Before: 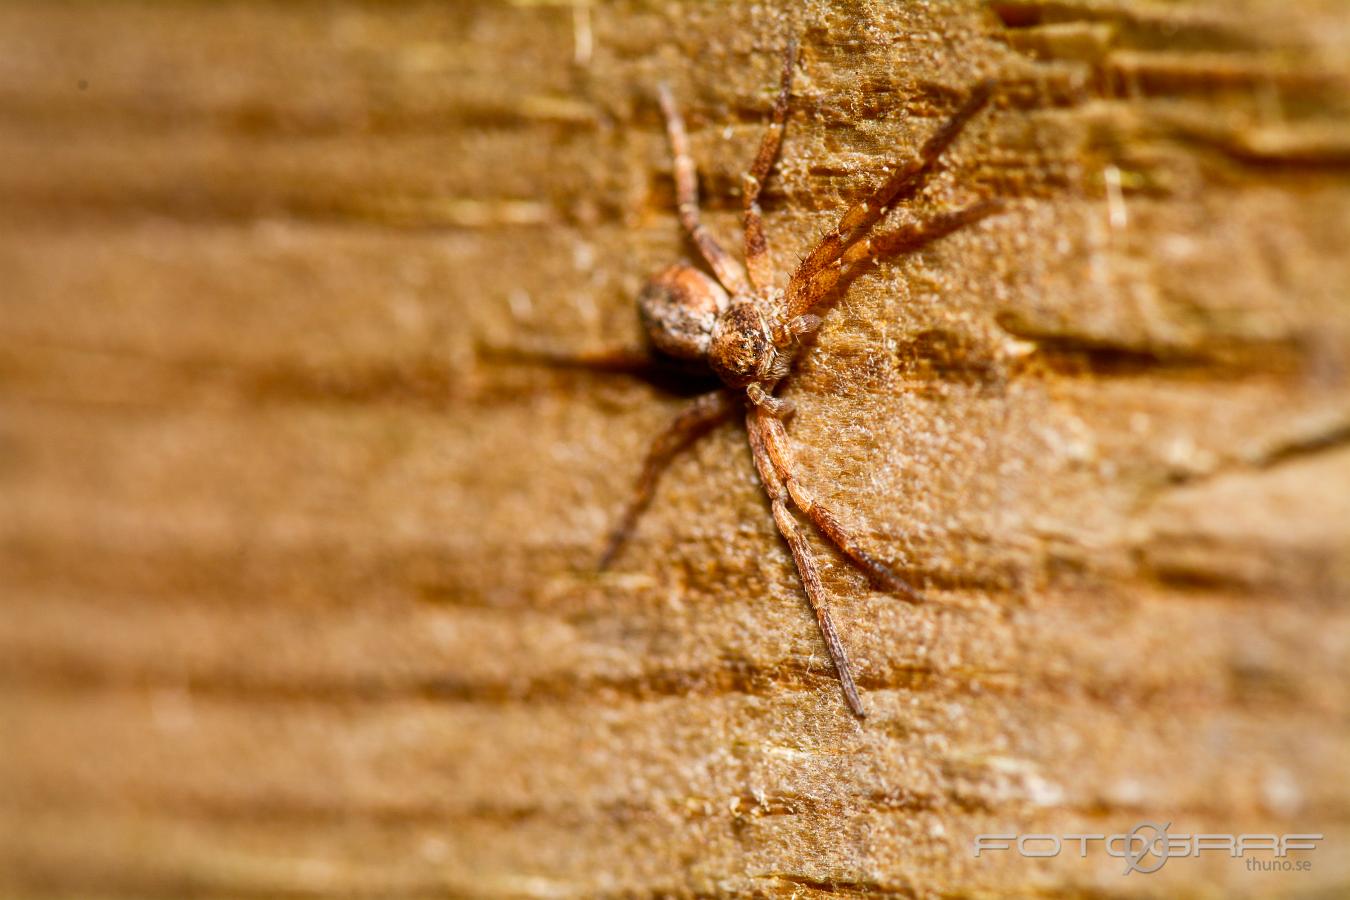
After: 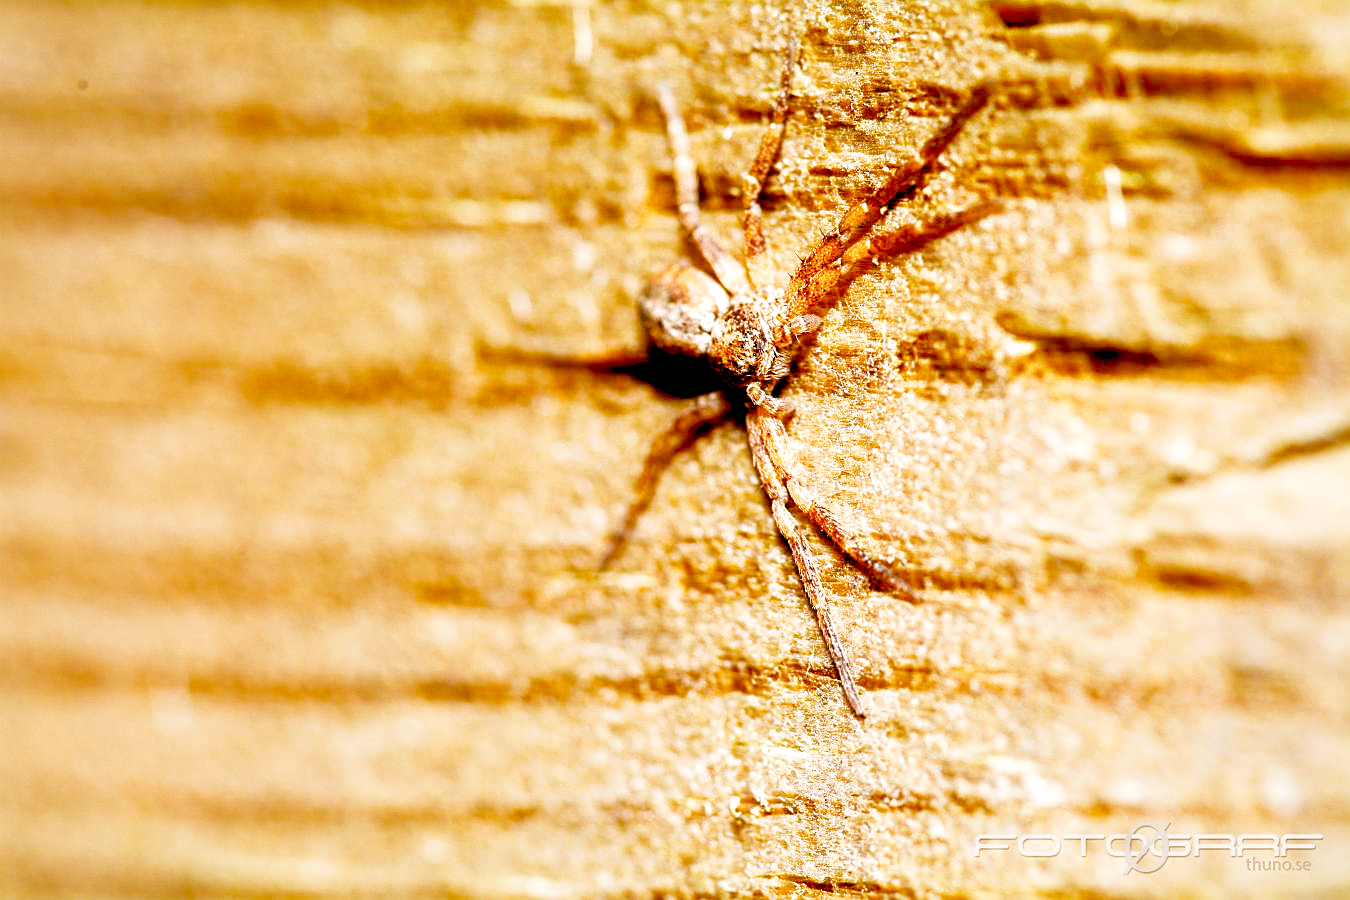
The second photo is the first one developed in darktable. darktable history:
exposure: black level correction 0.005, exposure 2.084 EV, compensate highlight preservation false
sharpen: on, module defaults
filmic rgb: middle gray luminance 29%, black relative exposure -10.3 EV, white relative exposure 5.5 EV, threshold 6 EV, target black luminance 0%, hardness 3.95, latitude 2.04%, contrast 1.132, highlights saturation mix 5%, shadows ↔ highlights balance 15.11%, add noise in highlights 0, preserve chrominance no, color science v3 (2019), use custom middle-gray values true, iterations of high-quality reconstruction 0, contrast in highlights soft, enable highlight reconstruction true
white balance: red 1, blue 1
